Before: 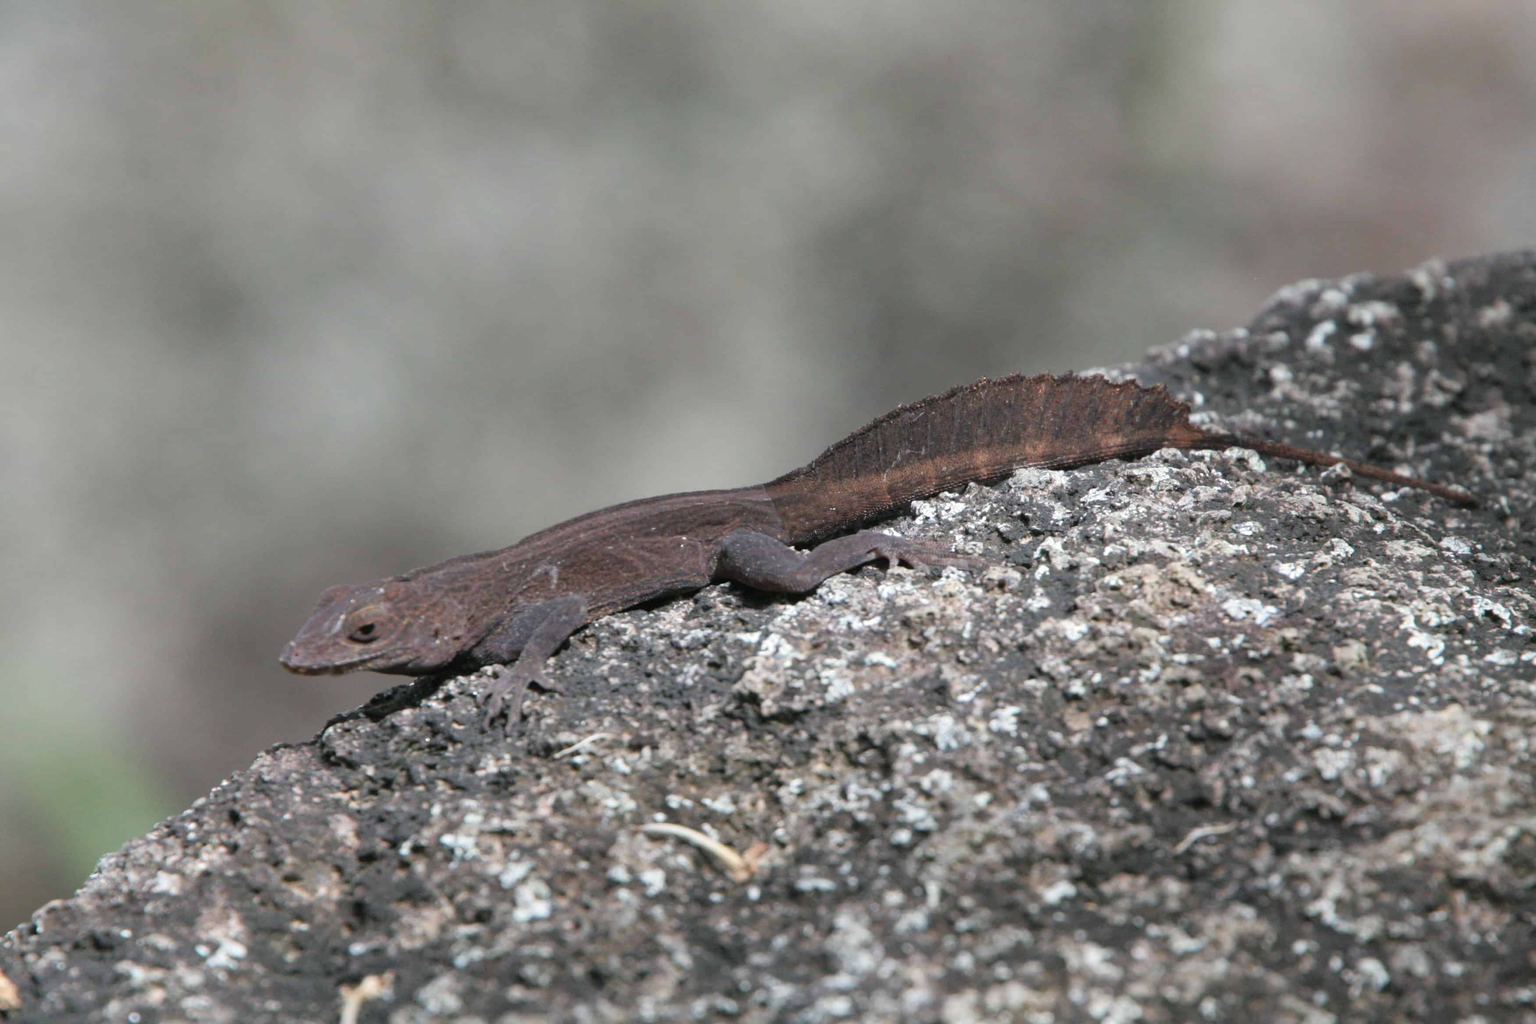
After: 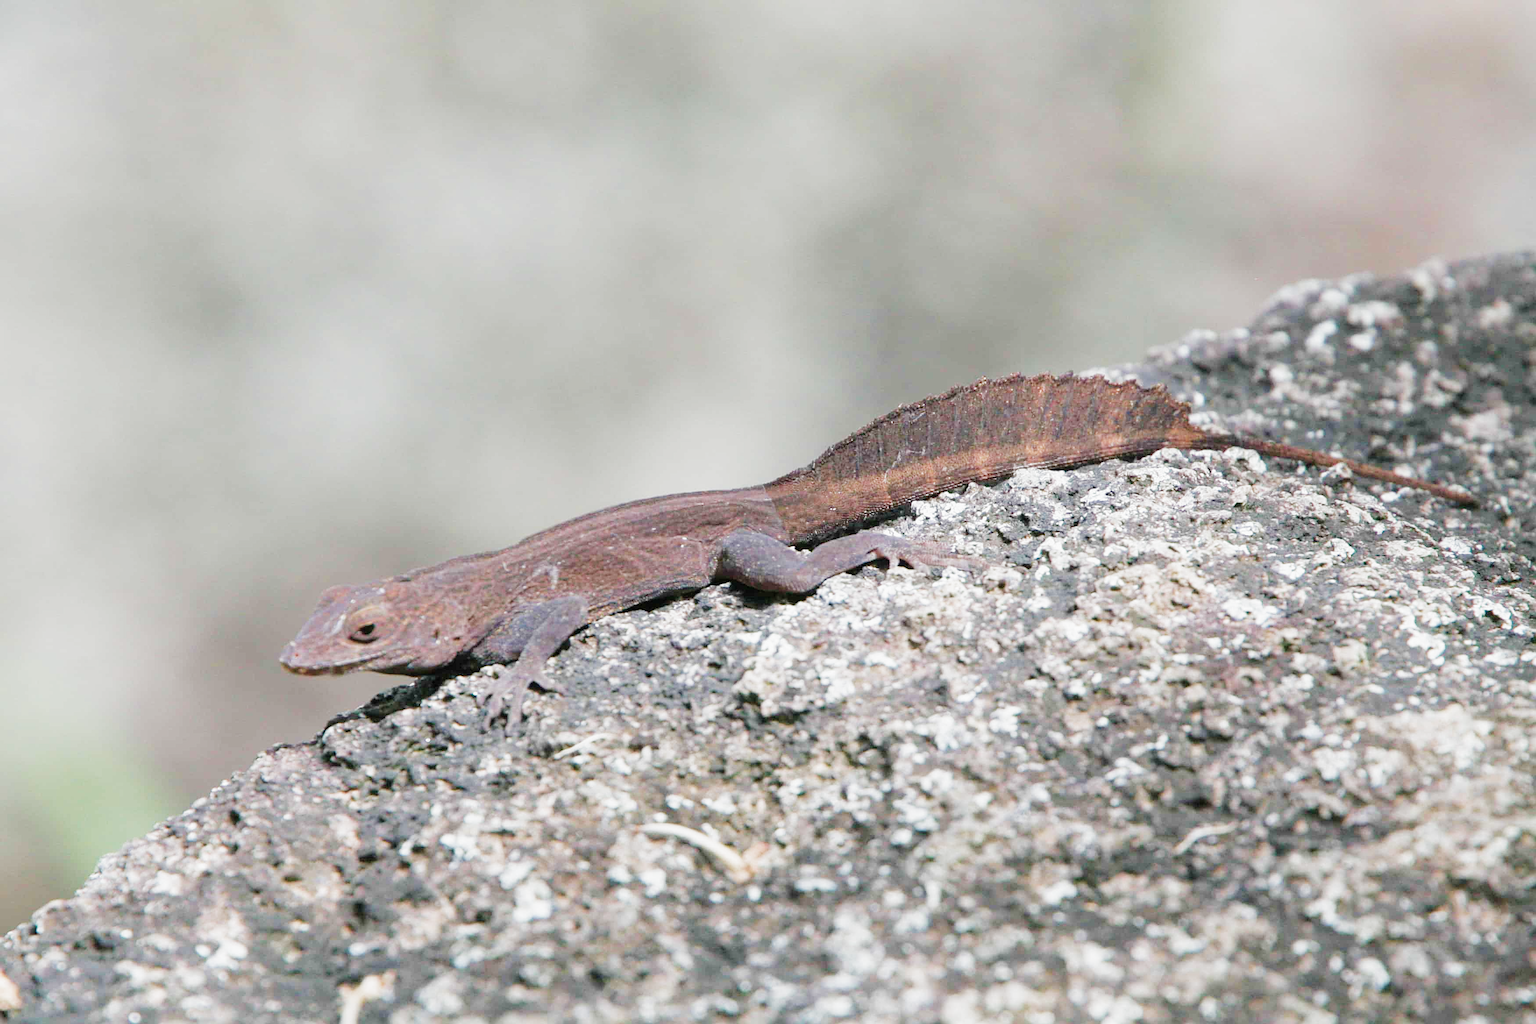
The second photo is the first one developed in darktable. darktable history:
sharpen: on, module defaults
filmic rgb: black relative exposure -7.65 EV, white relative exposure 4.56 EV, hardness 3.61, preserve chrominance no, color science v5 (2021)
velvia: strength 44.86%
exposure: black level correction 0, exposure 1.446 EV, compensate highlight preservation false
